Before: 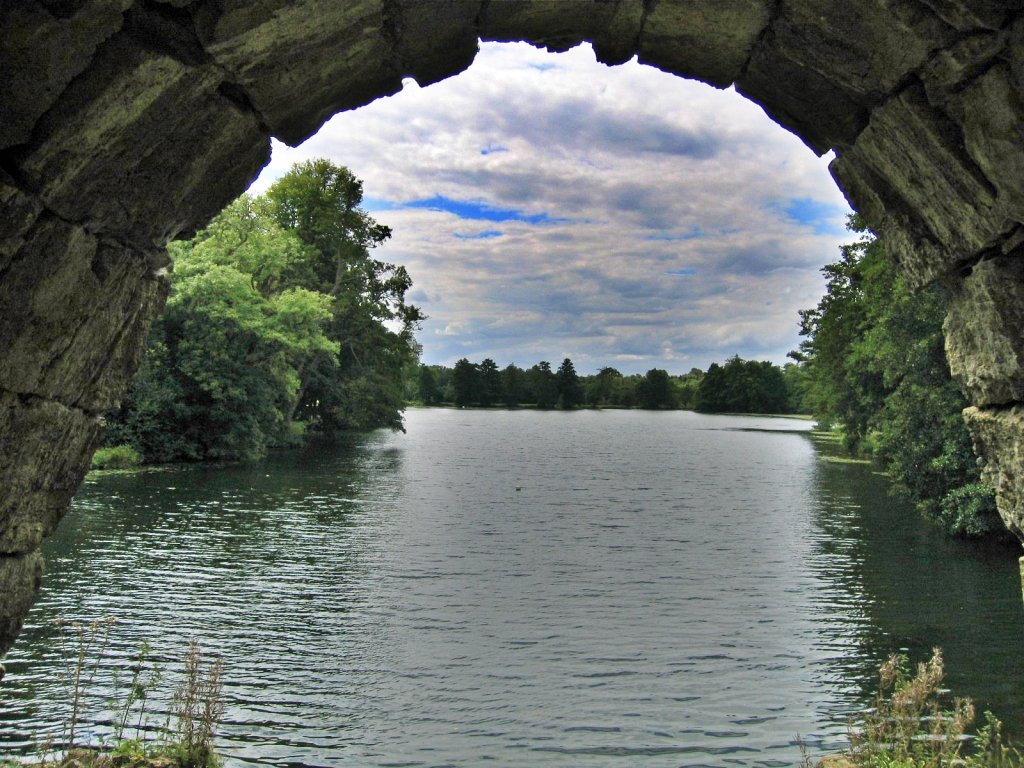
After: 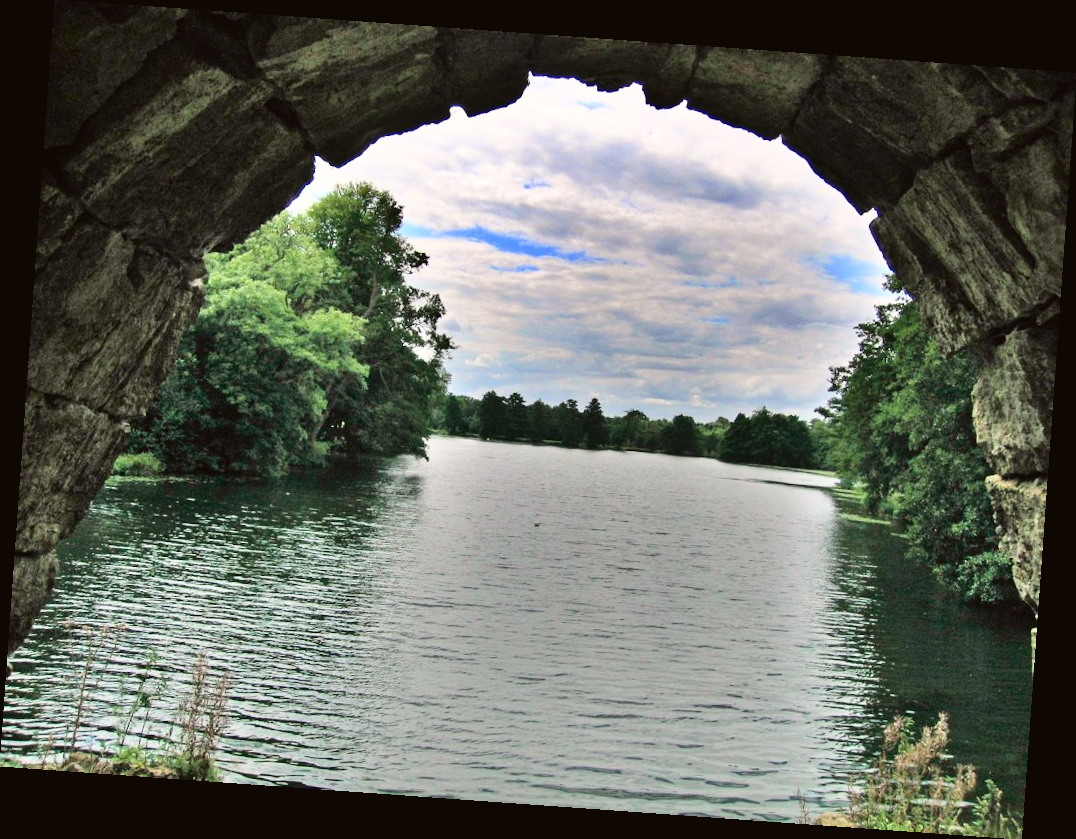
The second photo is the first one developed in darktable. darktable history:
rotate and perspective: rotation 4.1°, automatic cropping off
tone curve: curves: ch0 [(0, 0.023) (0.1, 0.084) (0.184, 0.168) (0.45, 0.54) (0.57, 0.683) (0.722, 0.825) (0.877, 0.948) (1, 1)]; ch1 [(0, 0) (0.414, 0.395) (0.453, 0.437) (0.502, 0.509) (0.521, 0.519) (0.573, 0.568) (0.618, 0.61) (0.654, 0.642) (1, 1)]; ch2 [(0, 0) (0.421, 0.43) (0.45, 0.463) (0.492, 0.504) (0.511, 0.519) (0.557, 0.557) (0.602, 0.605) (1, 1)], color space Lab, independent channels, preserve colors none
